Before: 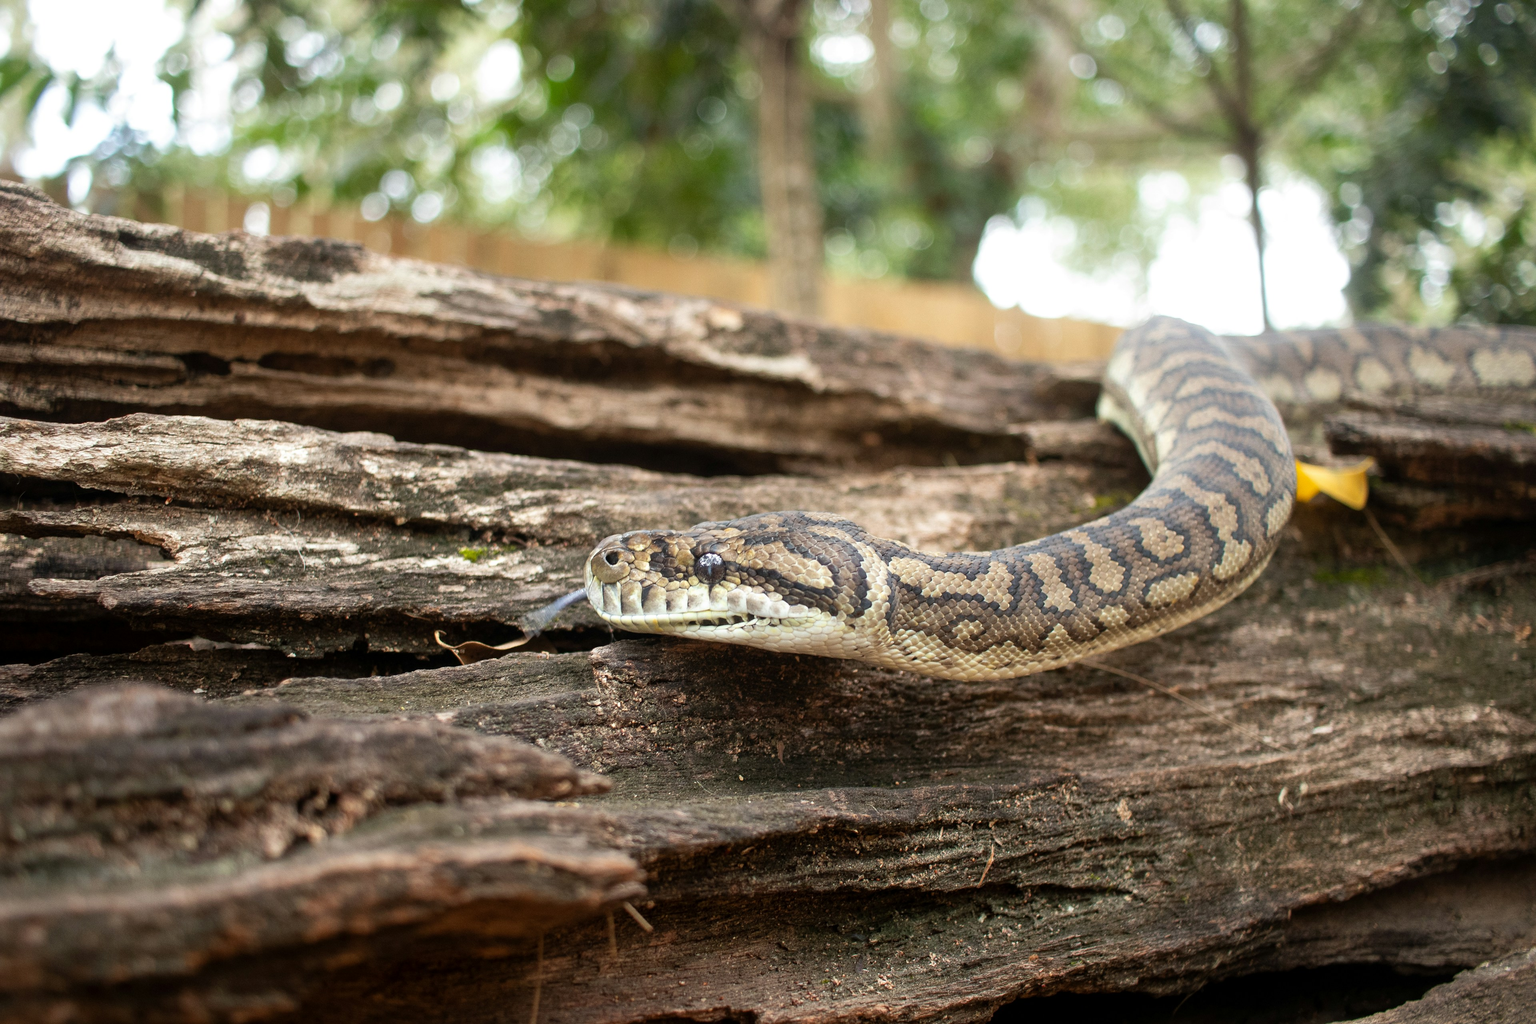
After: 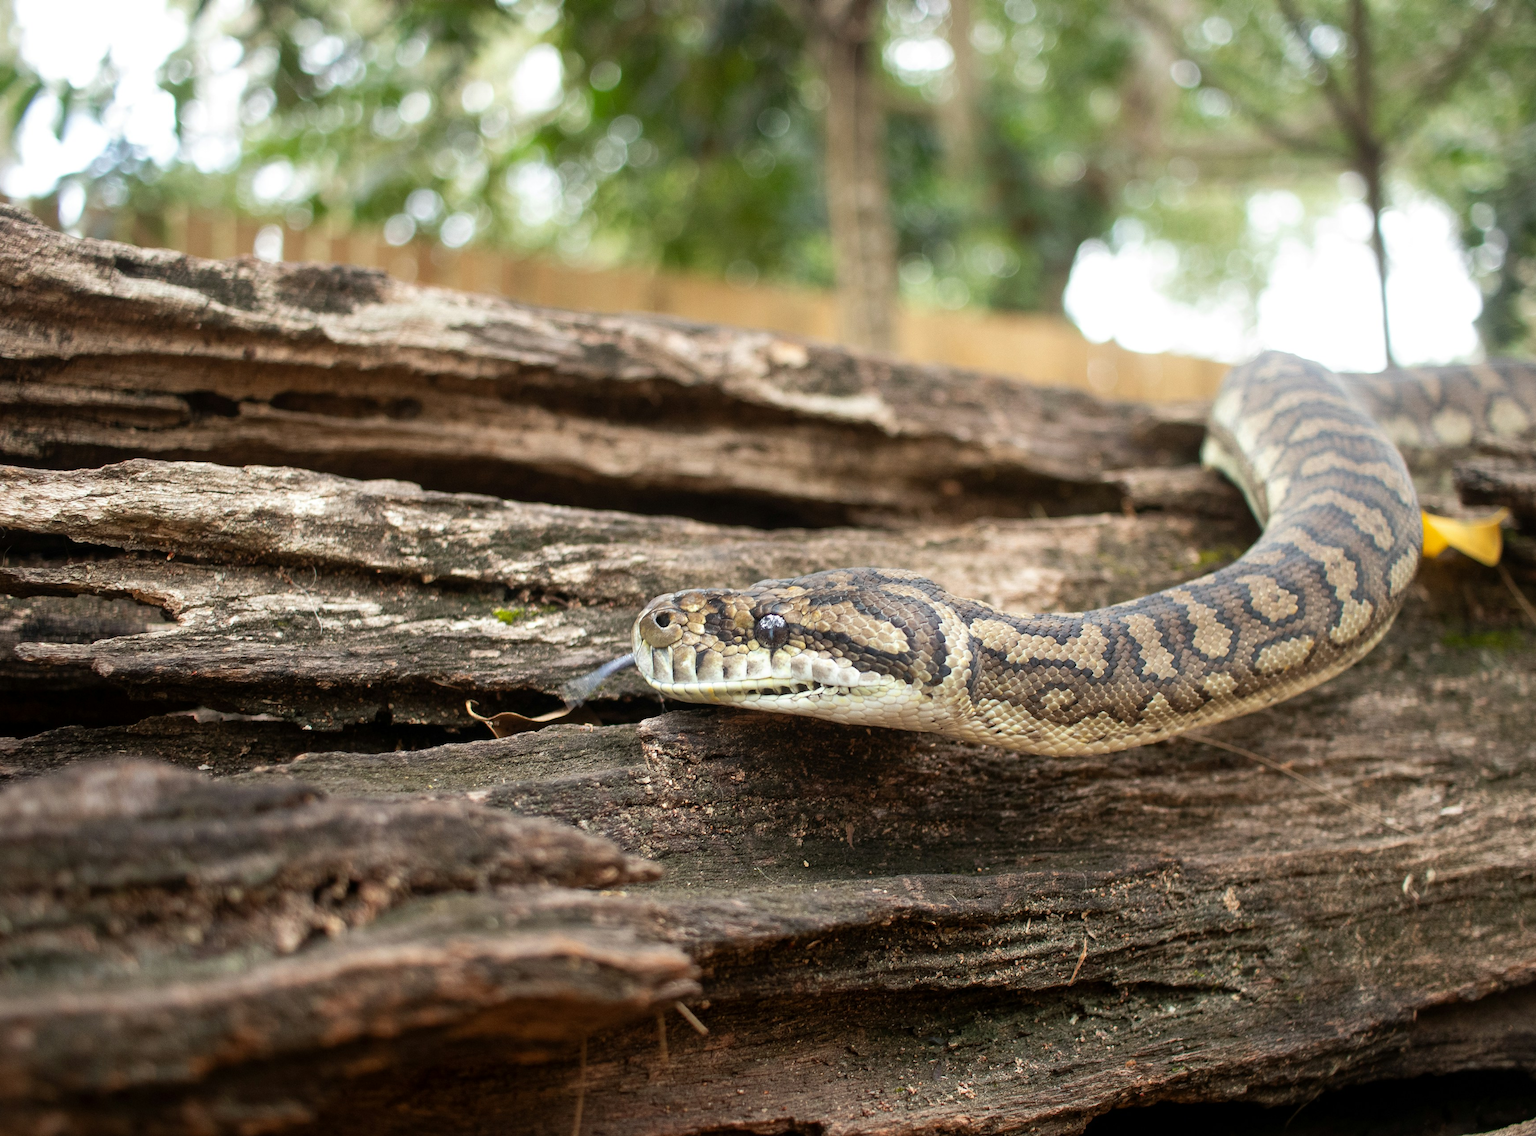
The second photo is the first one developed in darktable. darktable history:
crop and rotate: left 1.011%, right 8.903%
